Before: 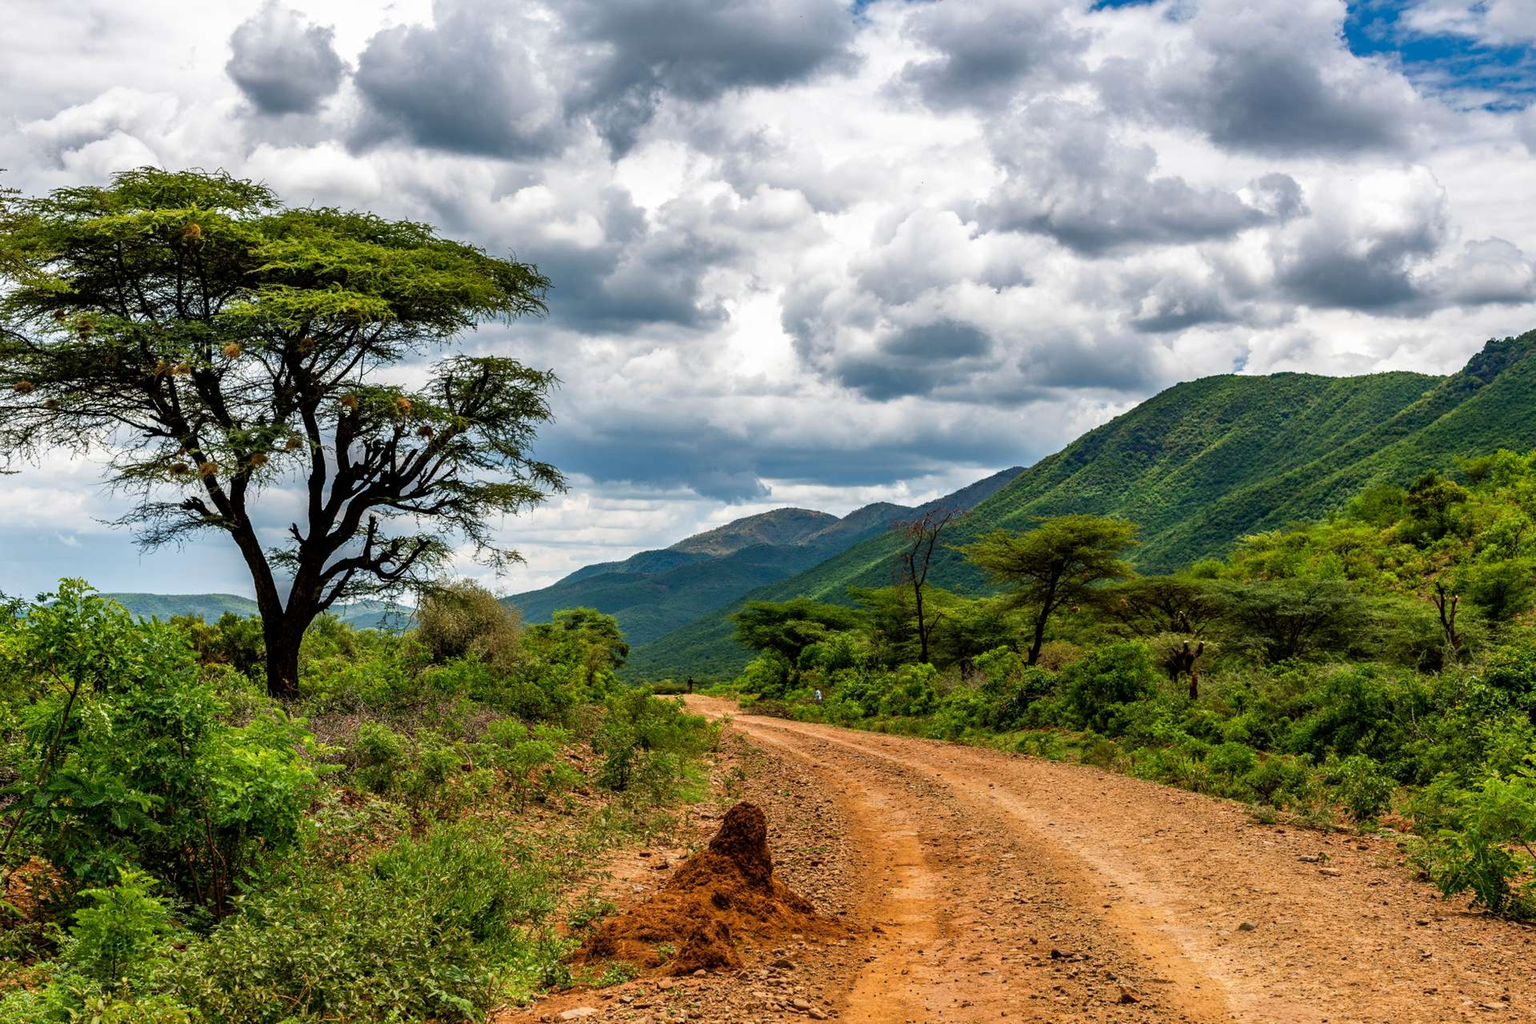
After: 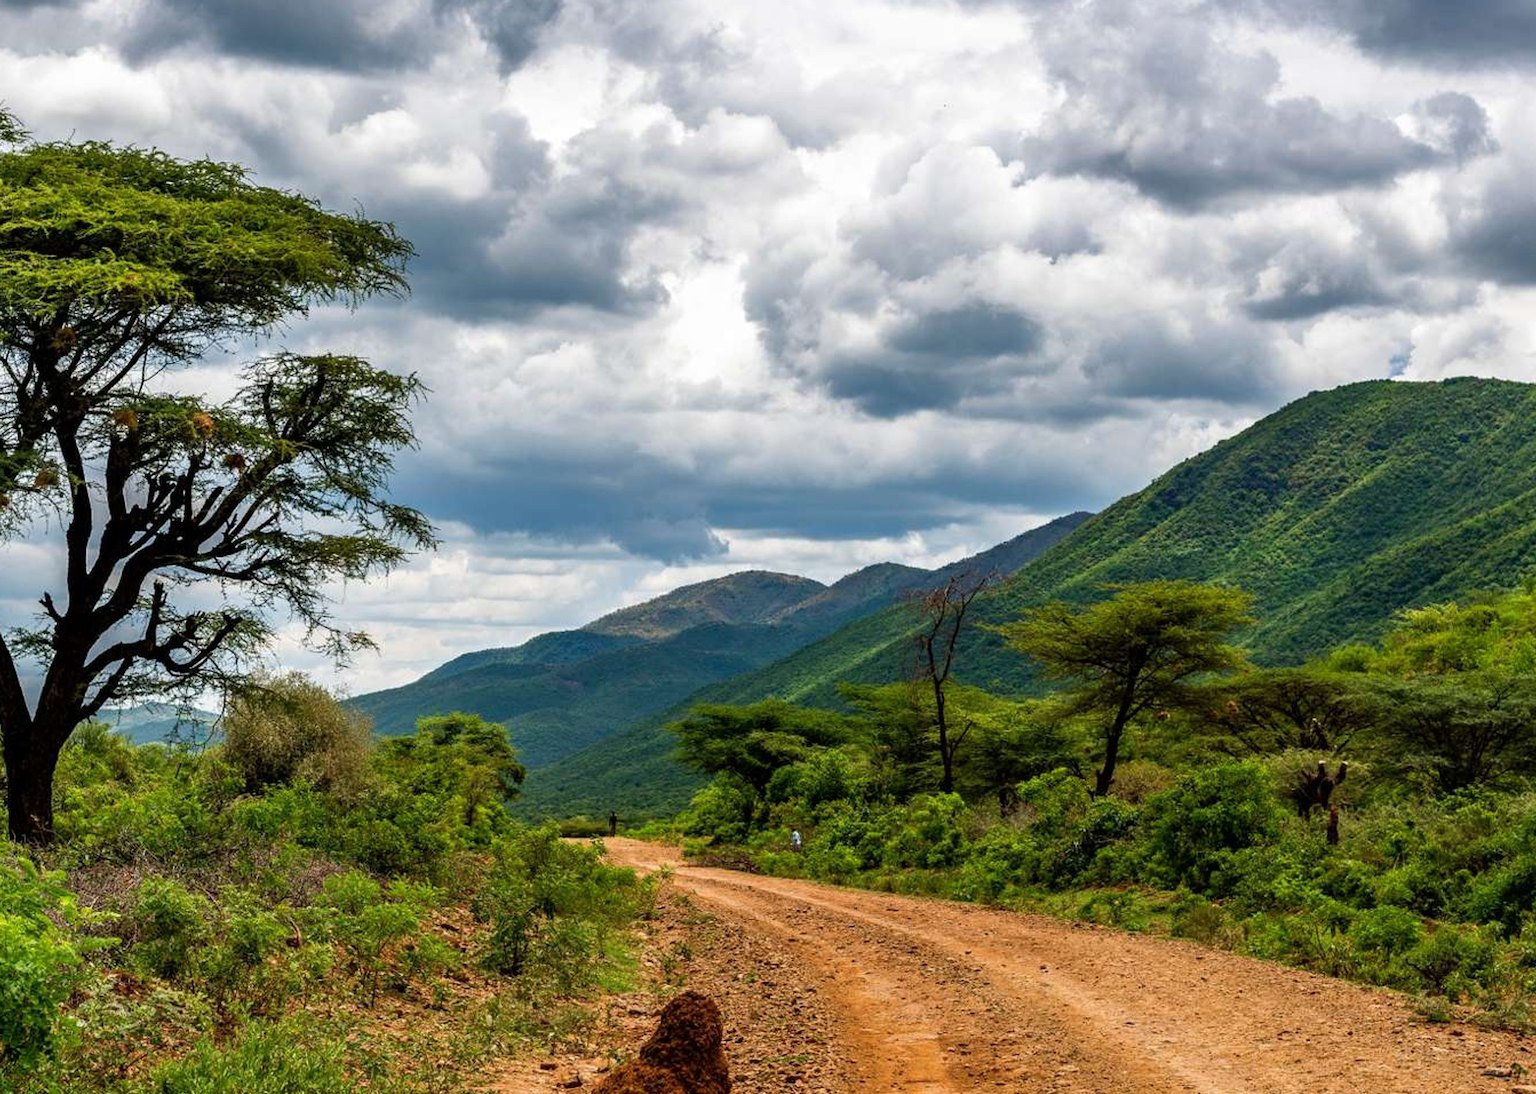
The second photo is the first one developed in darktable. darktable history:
base curve: exposure shift 0, preserve colors none
crop and rotate: left 17.046%, top 10.659%, right 12.989%, bottom 14.553%
